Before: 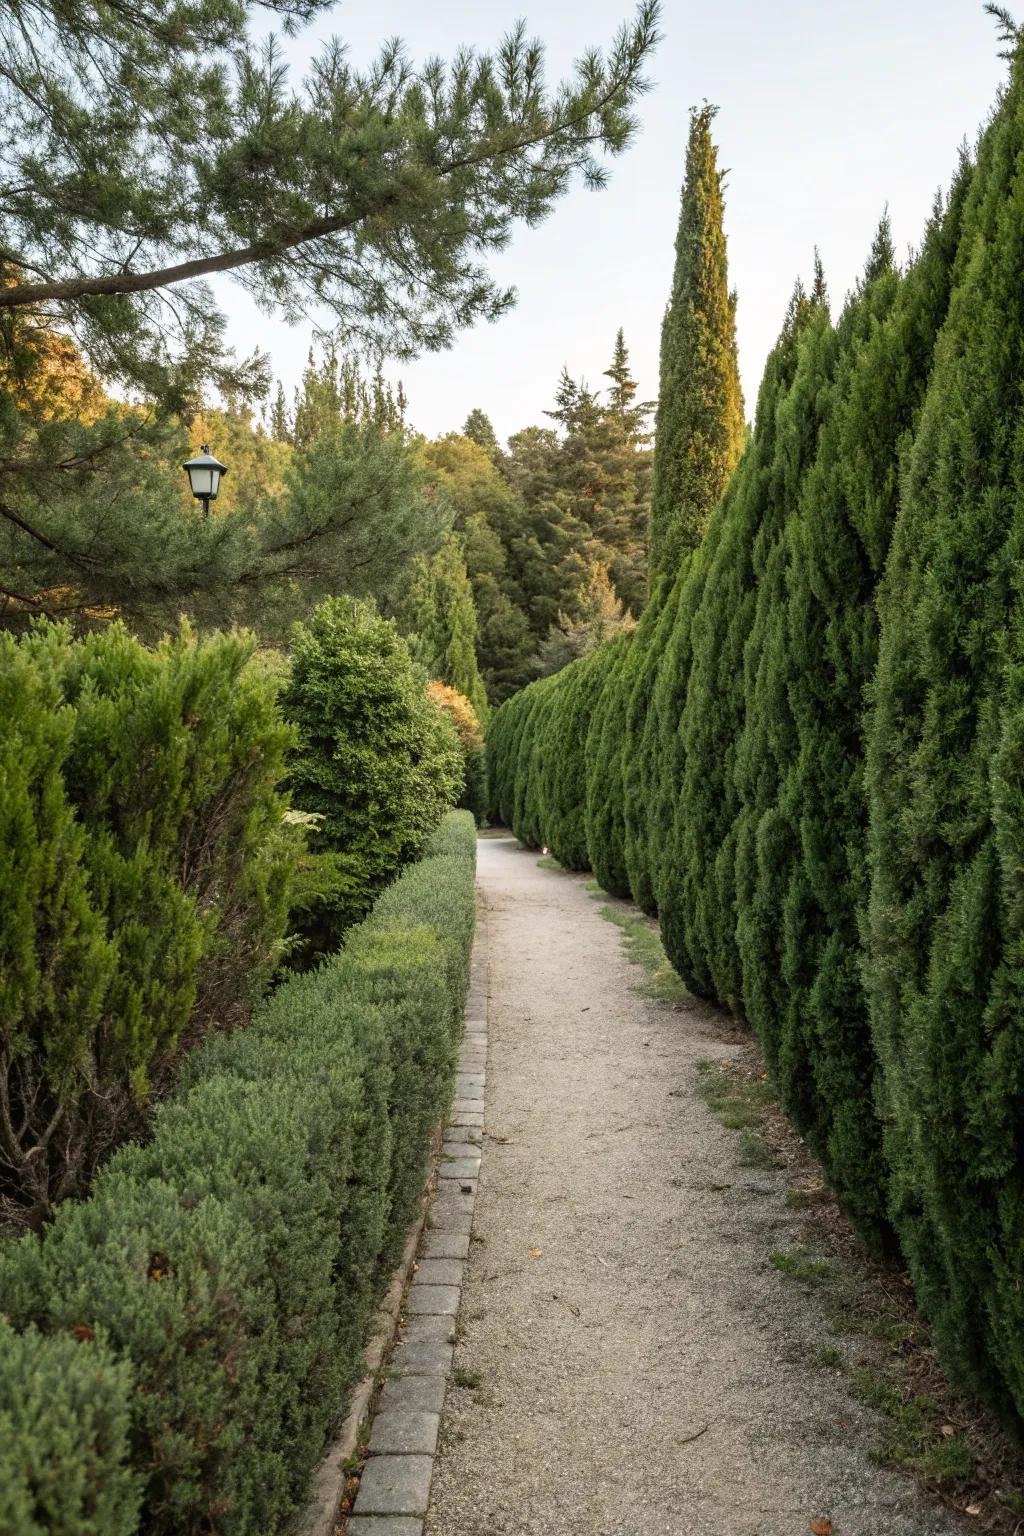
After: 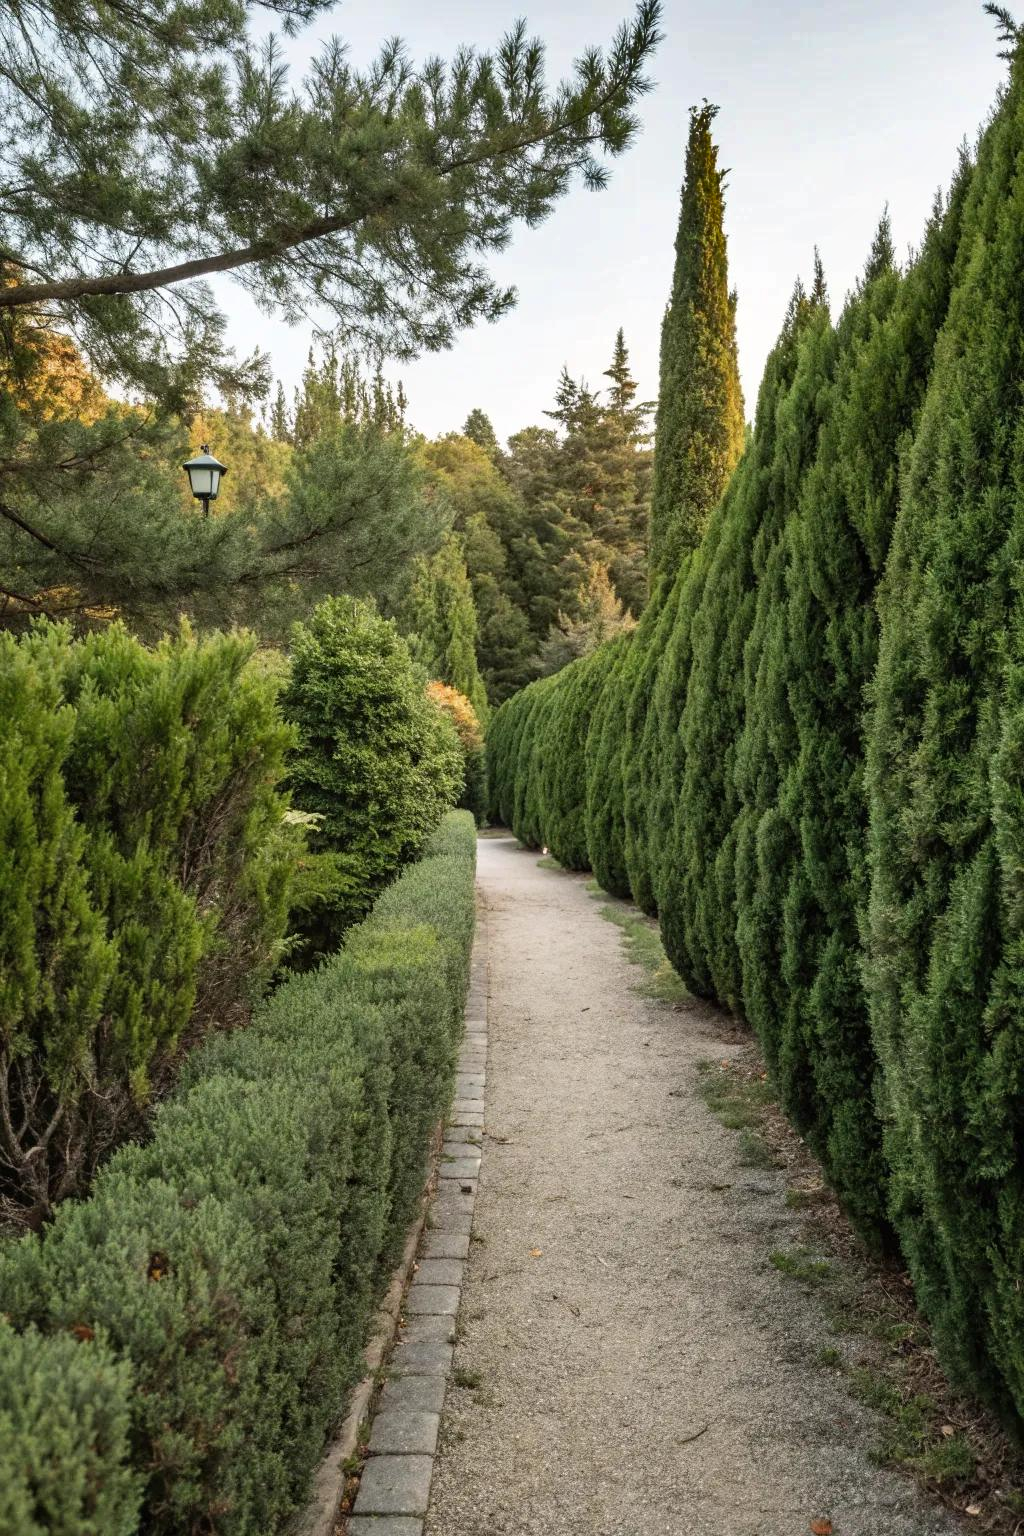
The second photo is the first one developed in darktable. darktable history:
shadows and highlights: shadows 39.65, highlights -55.83, low approximation 0.01, soften with gaussian
